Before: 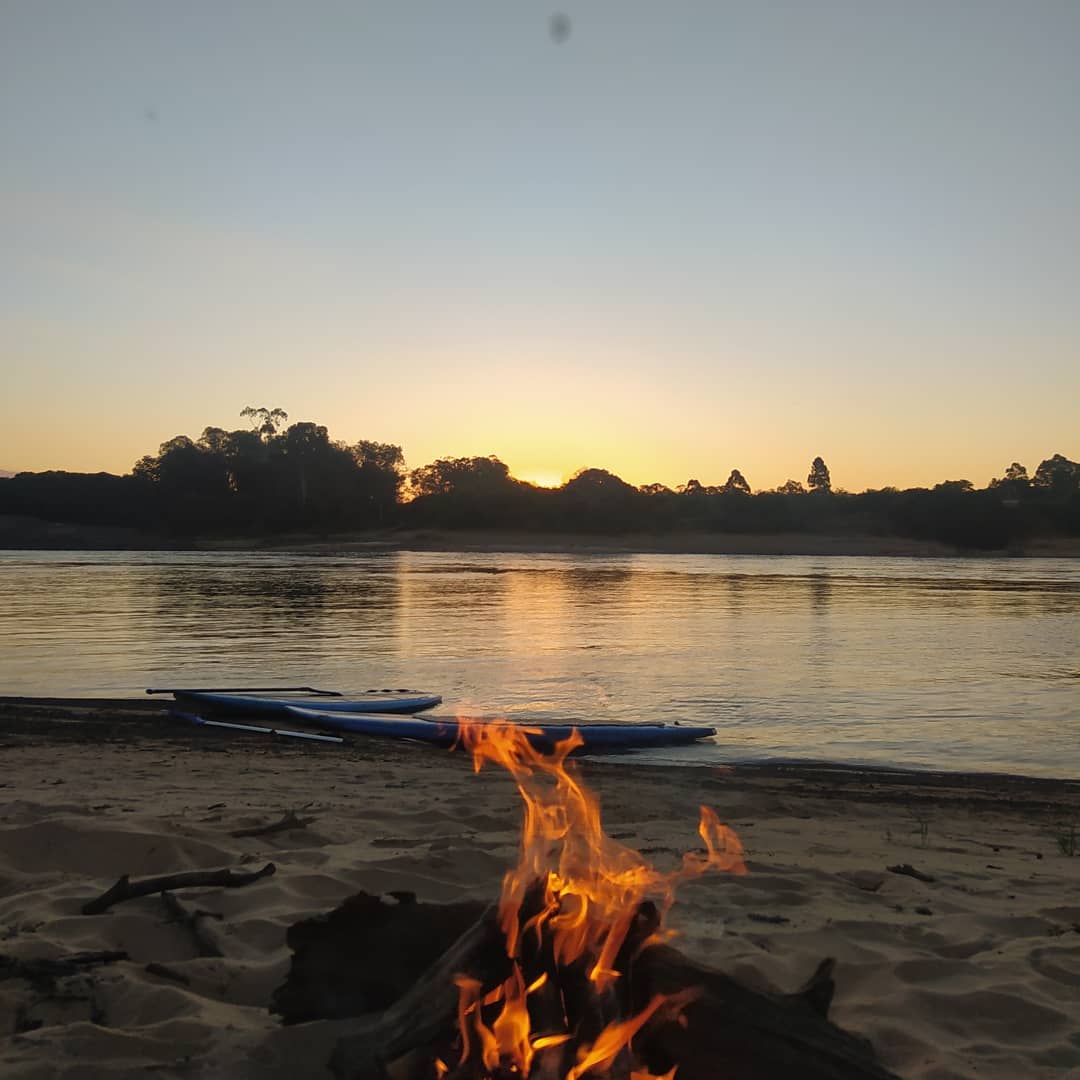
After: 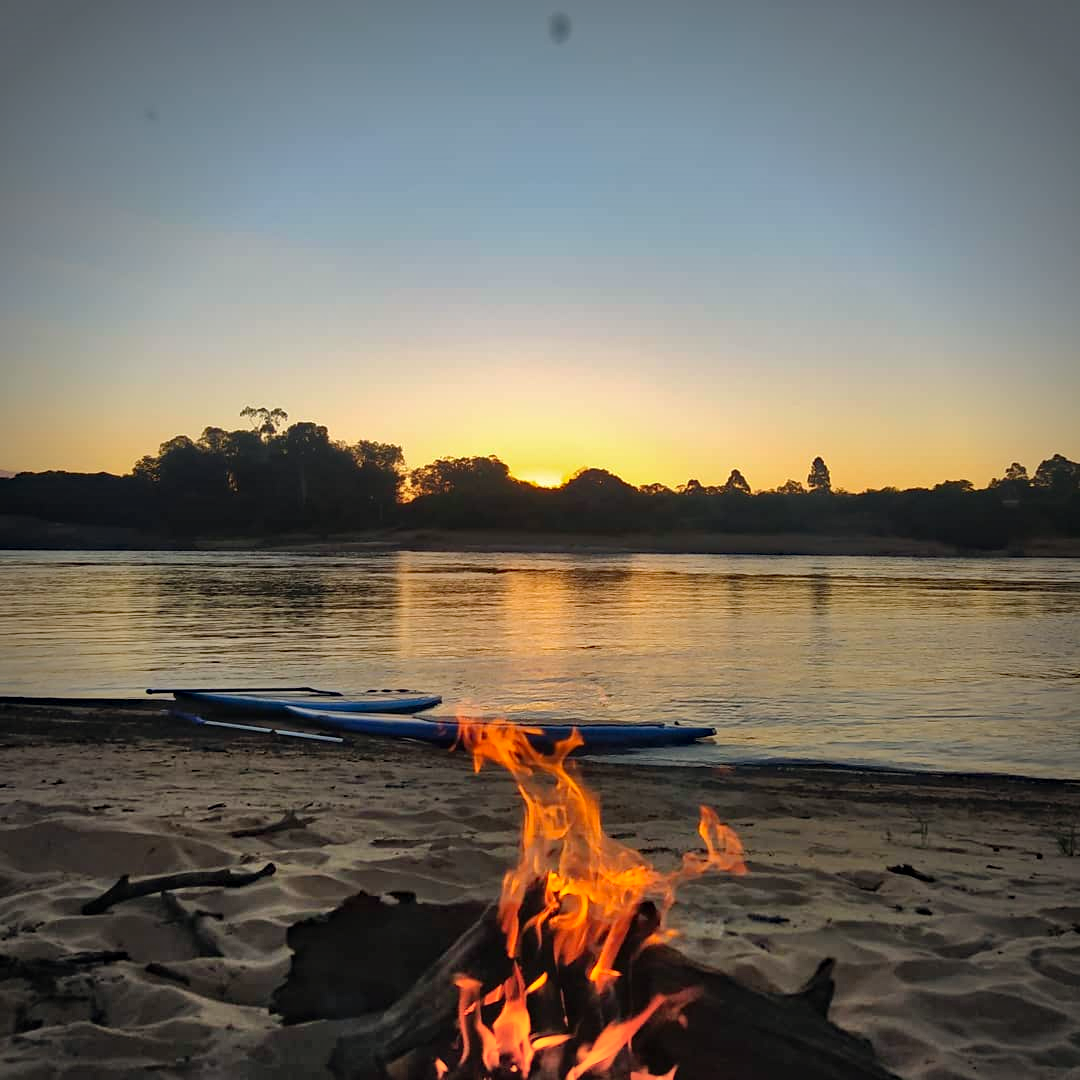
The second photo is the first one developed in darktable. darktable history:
contrast brightness saturation: saturation 0.176
shadows and highlights: shadows 61.27, soften with gaussian
vignetting: fall-off start 79.77%
haze removal: strength 0.304, distance 0.244, compatibility mode true, adaptive false
